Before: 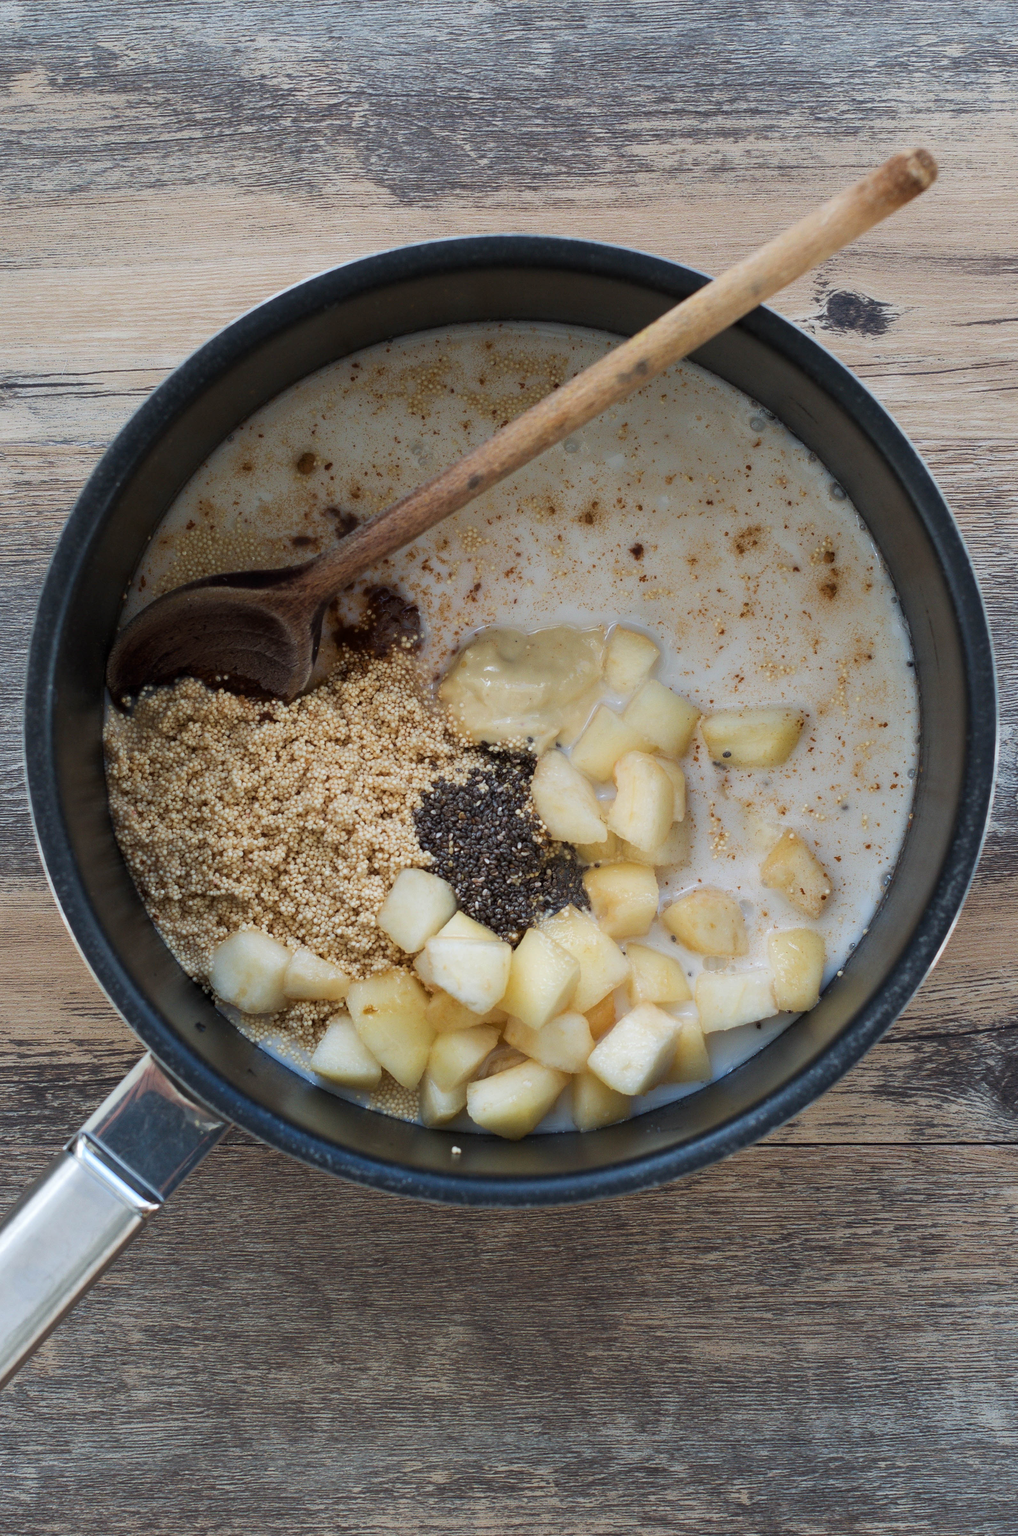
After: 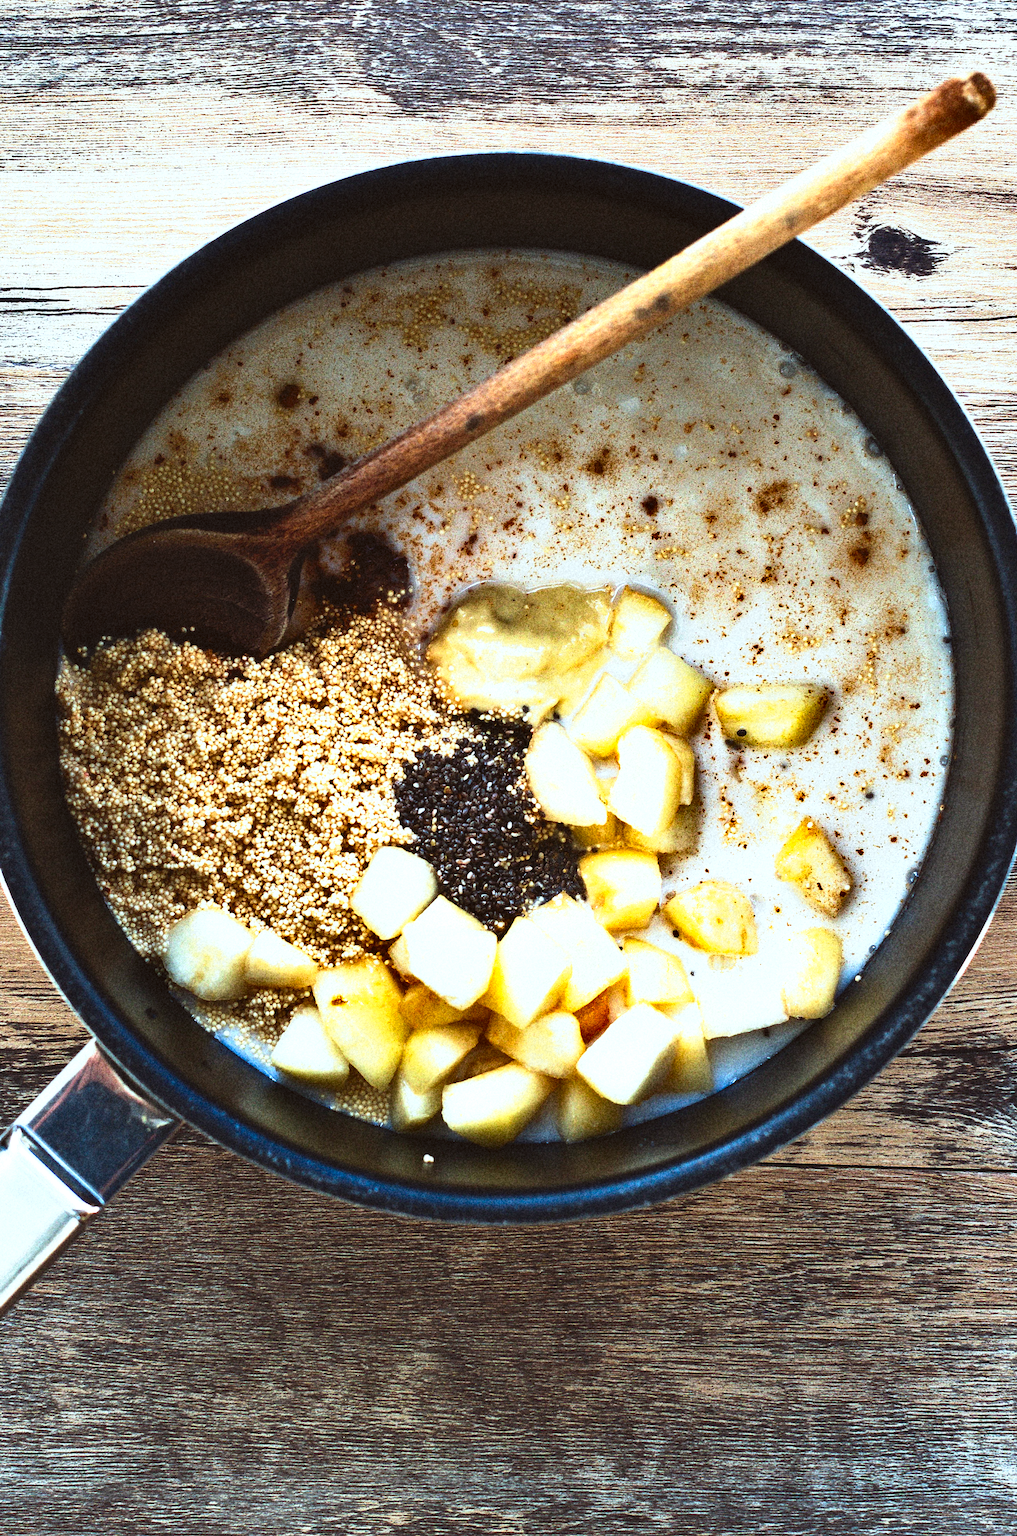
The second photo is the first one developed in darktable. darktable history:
crop and rotate: angle -1.96°, left 3.097%, top 4.154%, right 1.586%, bottom 0.529%
shadows and highlights: shadows 43.71, white point adjustment -1.46, soften with gaussian
exposure: black level correction 0, exposure 1.2 EV, compensate exposure bias true, compensate highlight preservation false
tone curve: curves: ch0 [(0, 0) (0.003, 0.002) (0.011, 0.009) (0.025, 0.021) (0.044, 0.037) (0.069, 0.058) (0.1, 0.083) (0.136, 0.122) (0.177, 0.165) (0.224, 0.216) (0.277, 0.277) (0.335, 0.344) (0.399, 0.418) (0.468, 0.499) (0.543, 0.586) (0.623, 0.679) (0.709, 0.779) (0.801, 0.877) (0.898, 0.977) (1, 1)], preserve colors none
contrast brightness saturation: contrast 0.13, brightness -0.24, saturation 0.14
color correction: highlights a* -4.98, highlights b* -3.76, shadows a* 3.83, shadows b* 4.08
grain: coarseness 14.49 ISO, strength 48.04%, mid-tones bias 35%
rgb curve: curves: ch0 [(0, 0.186) (0.314, 0.284) (0.775, 0.708) (1, 1)], compensate middle gray true, preserve colors none
